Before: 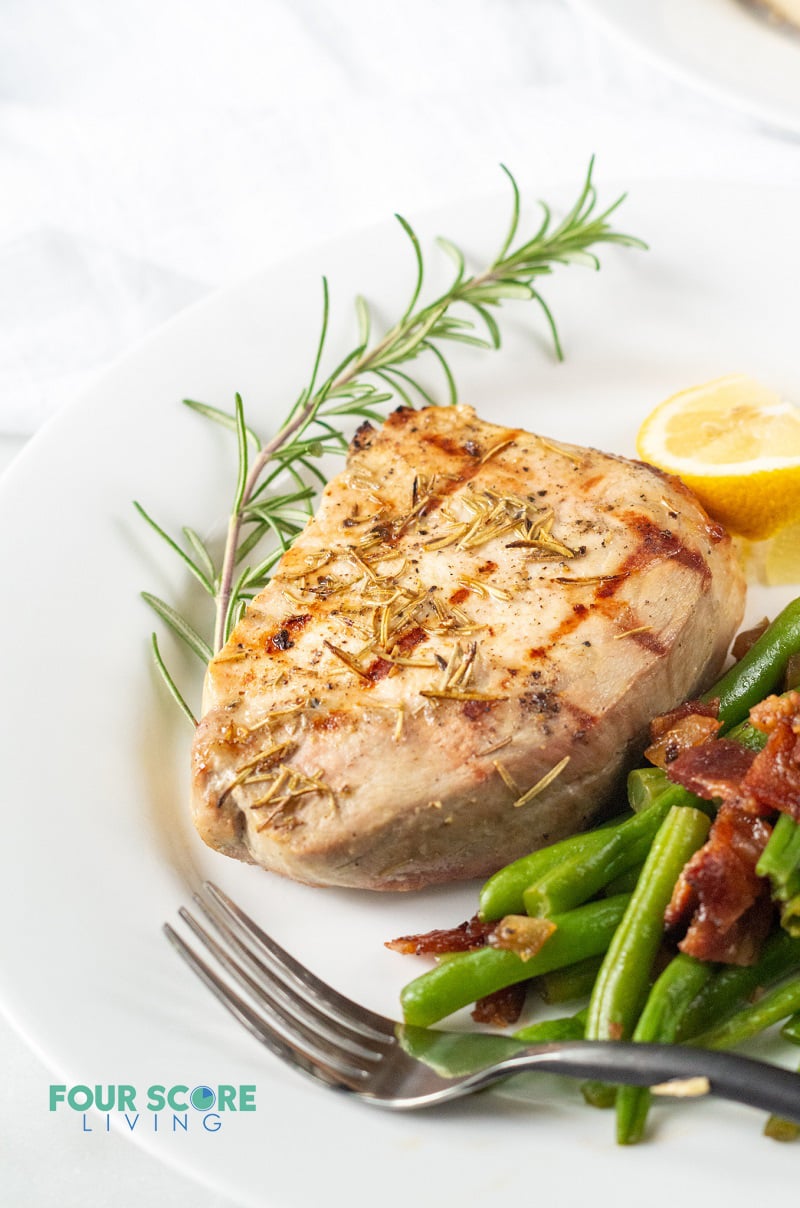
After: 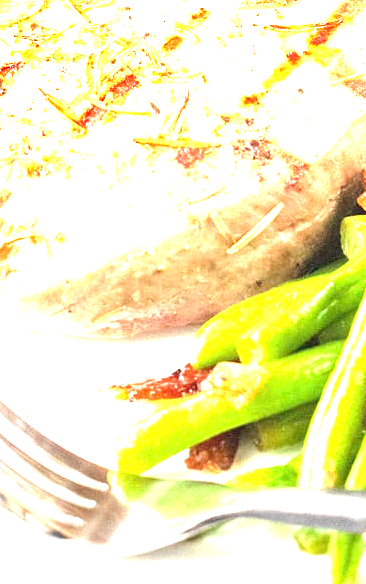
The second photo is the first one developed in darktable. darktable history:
crop: left 35.976%, top 45.819%, right 18.162%, bottom 5.807%
exposure: exposure 3 EV, compensate highlight preservation false
